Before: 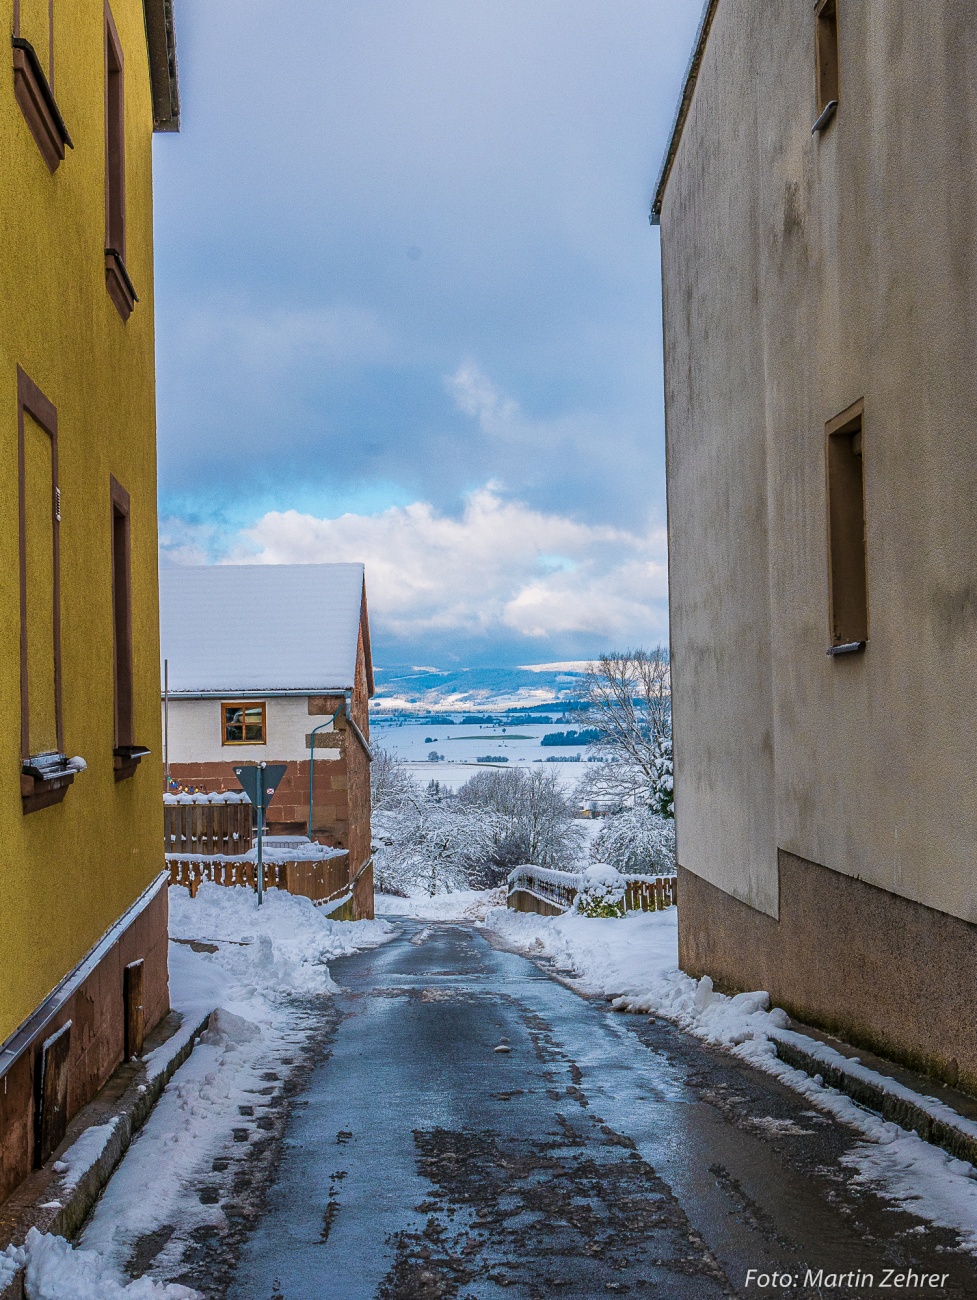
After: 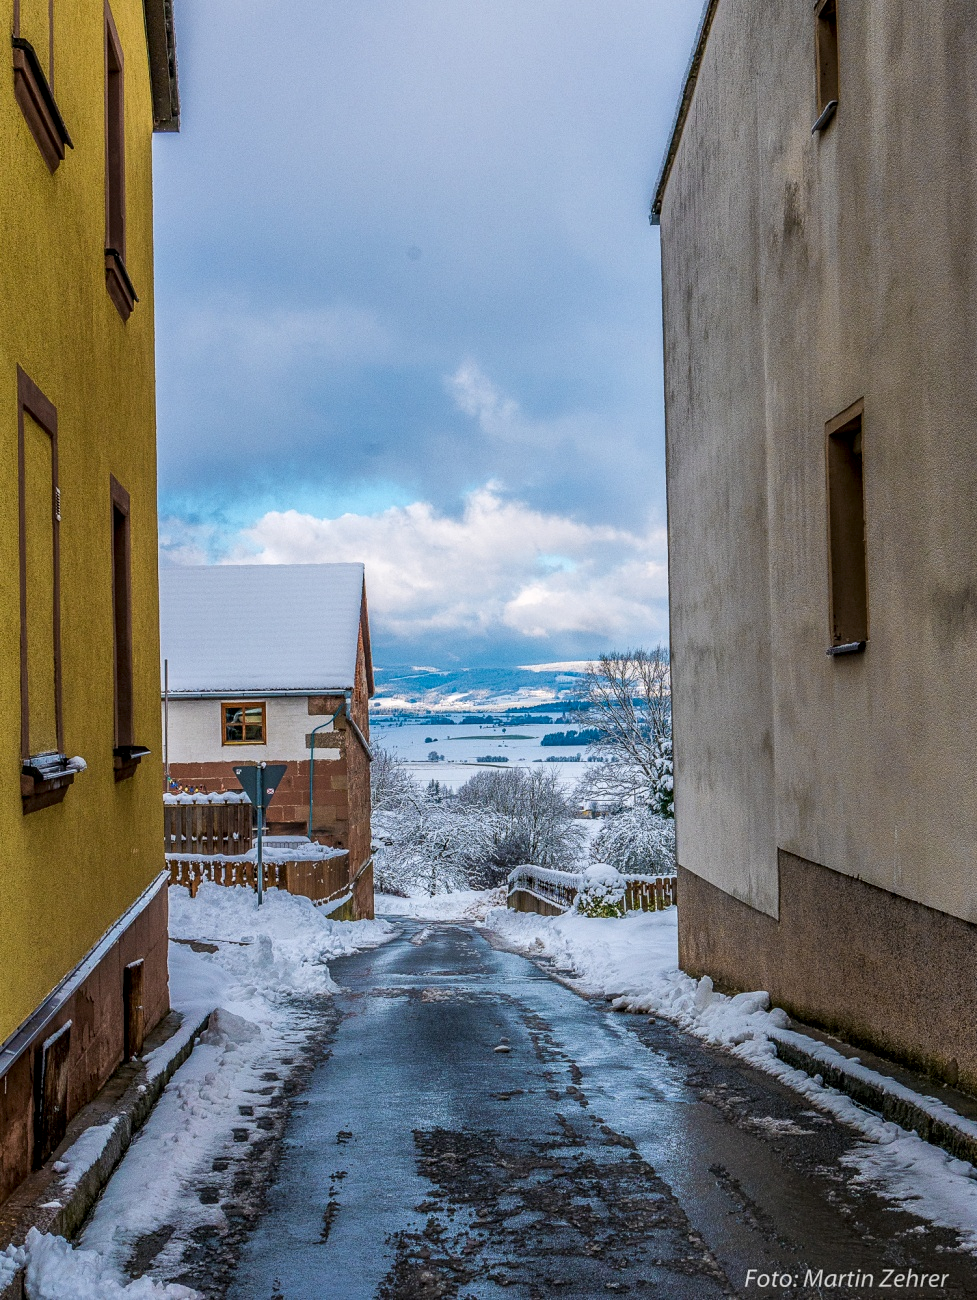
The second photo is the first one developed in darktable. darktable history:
local contrast: shadows 96%, midtone range 0.495
